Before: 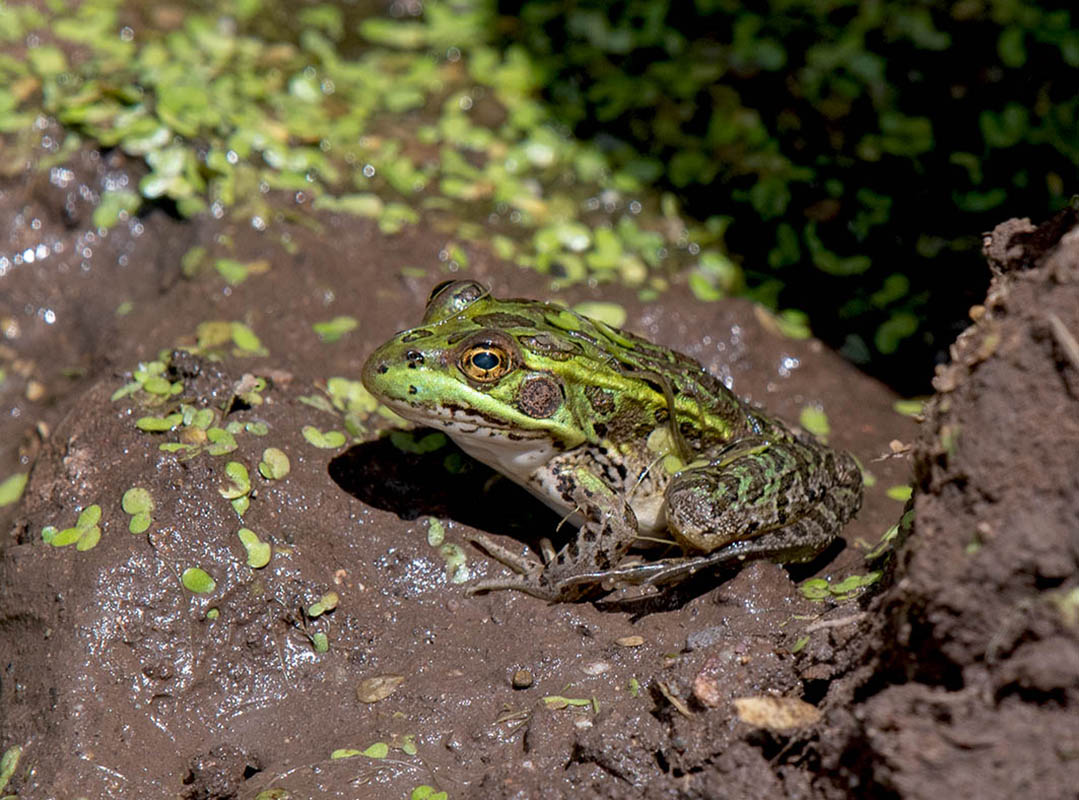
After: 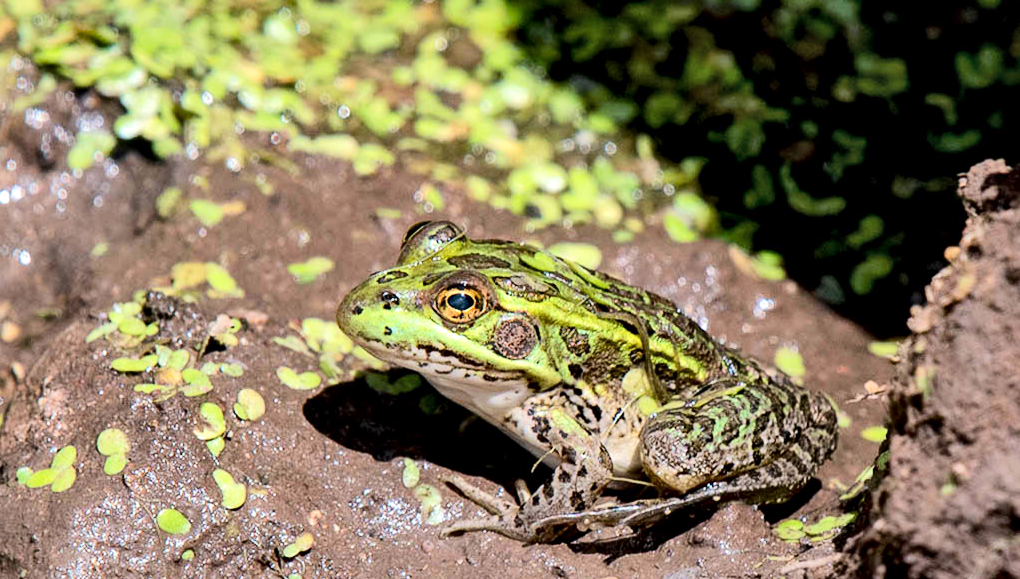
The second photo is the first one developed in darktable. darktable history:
shadows and highlights: shadows 20.9, highlights -36.33, soften with gaussian
tone equalizer: -7 EV 0.157 EV, -6 EV 0.57 EV, -5 EV 1.13 EV, -4 EV 1.33 EV, -3 EV 1.15 EV, -2 EV 0.6 EV, -1 EV 0.166 EV, edges refinement/feathering 500, mask exposure compensation -1.57 EV, preserve details no
crop: left 2.371%, top 7.388%, right 3.009%, bottom 20.164%
local contrast: mode bilateral grid, contrast 20, coarseness 50, detail 149%, midtone range 0.2
